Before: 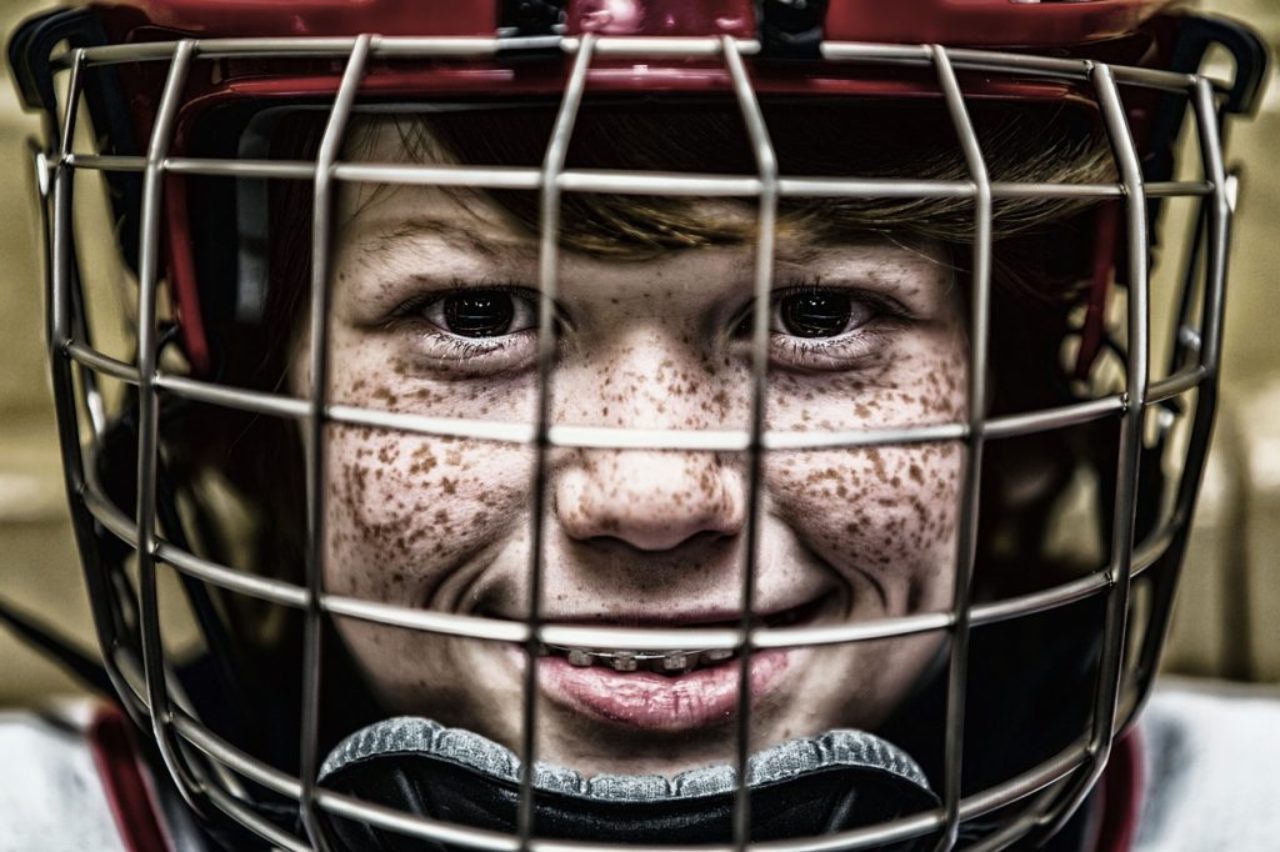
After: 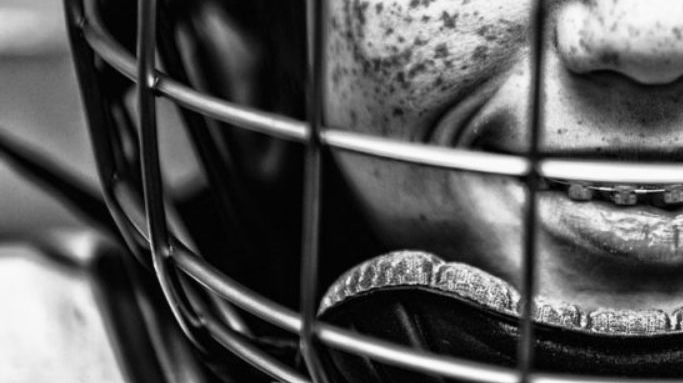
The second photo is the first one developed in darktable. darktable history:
shadows and highlights: shadows 0, highlights 40
color zones: curves: ch1 [(0, 0.469) (0.001, 0.469) (0.12, 0.446) (0.248, 0.469) (0.5, 0.5) (0.748, 0.5) (0.999, 0.469) (1, 0.469)]
crop and rotate: top 54.778%, right 46.61%, bottom 0.159%
contrast brightness saturation: saturation -1
